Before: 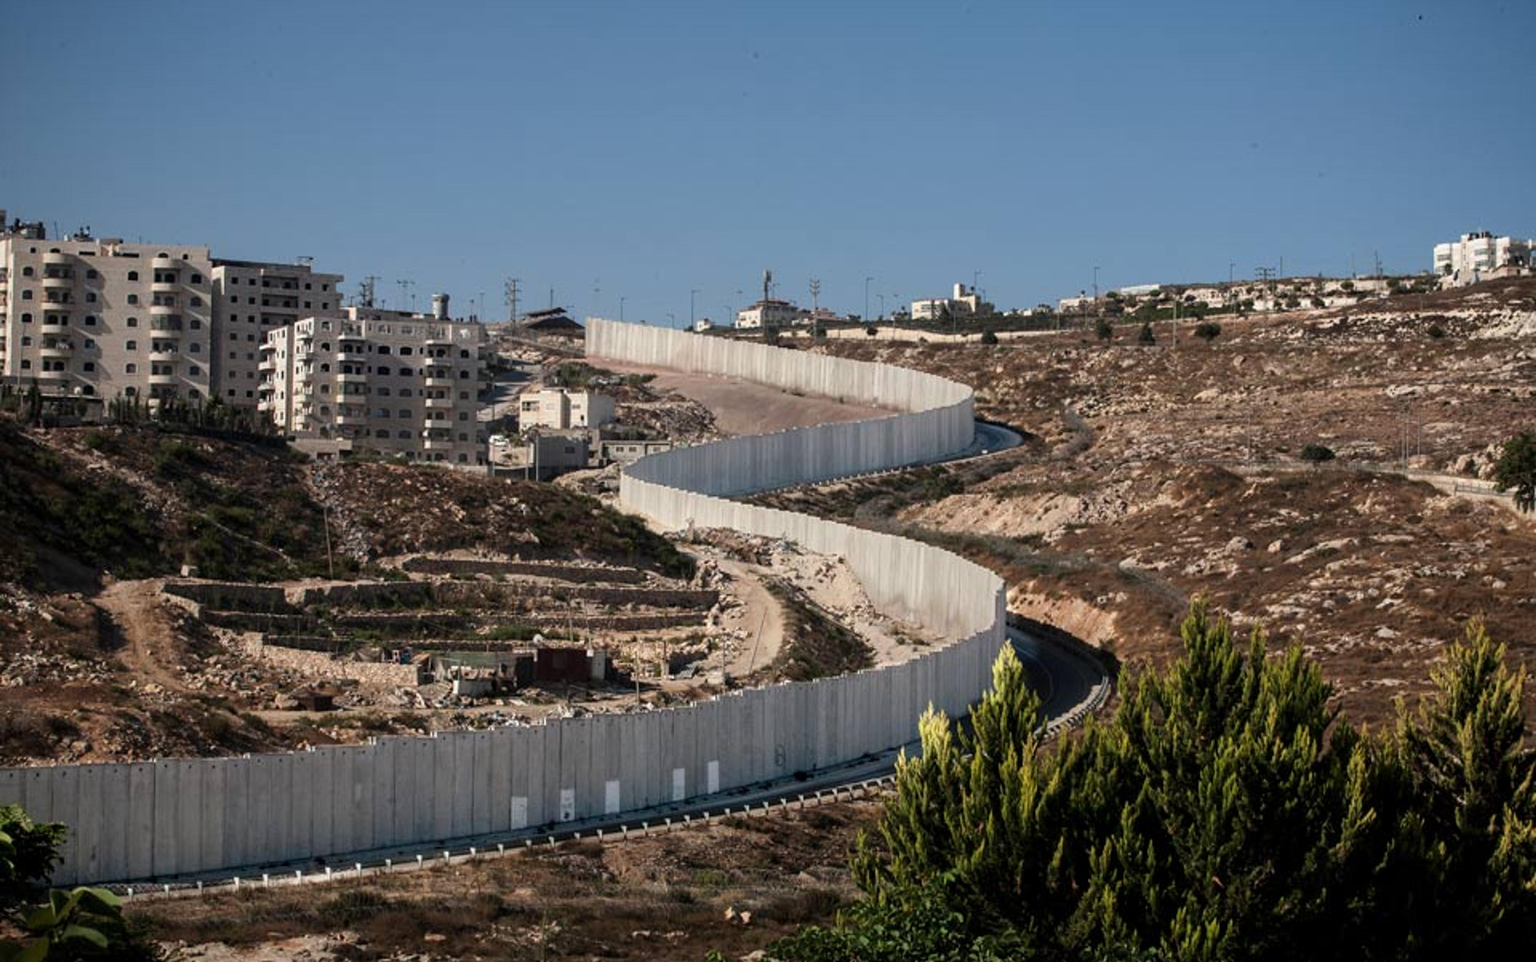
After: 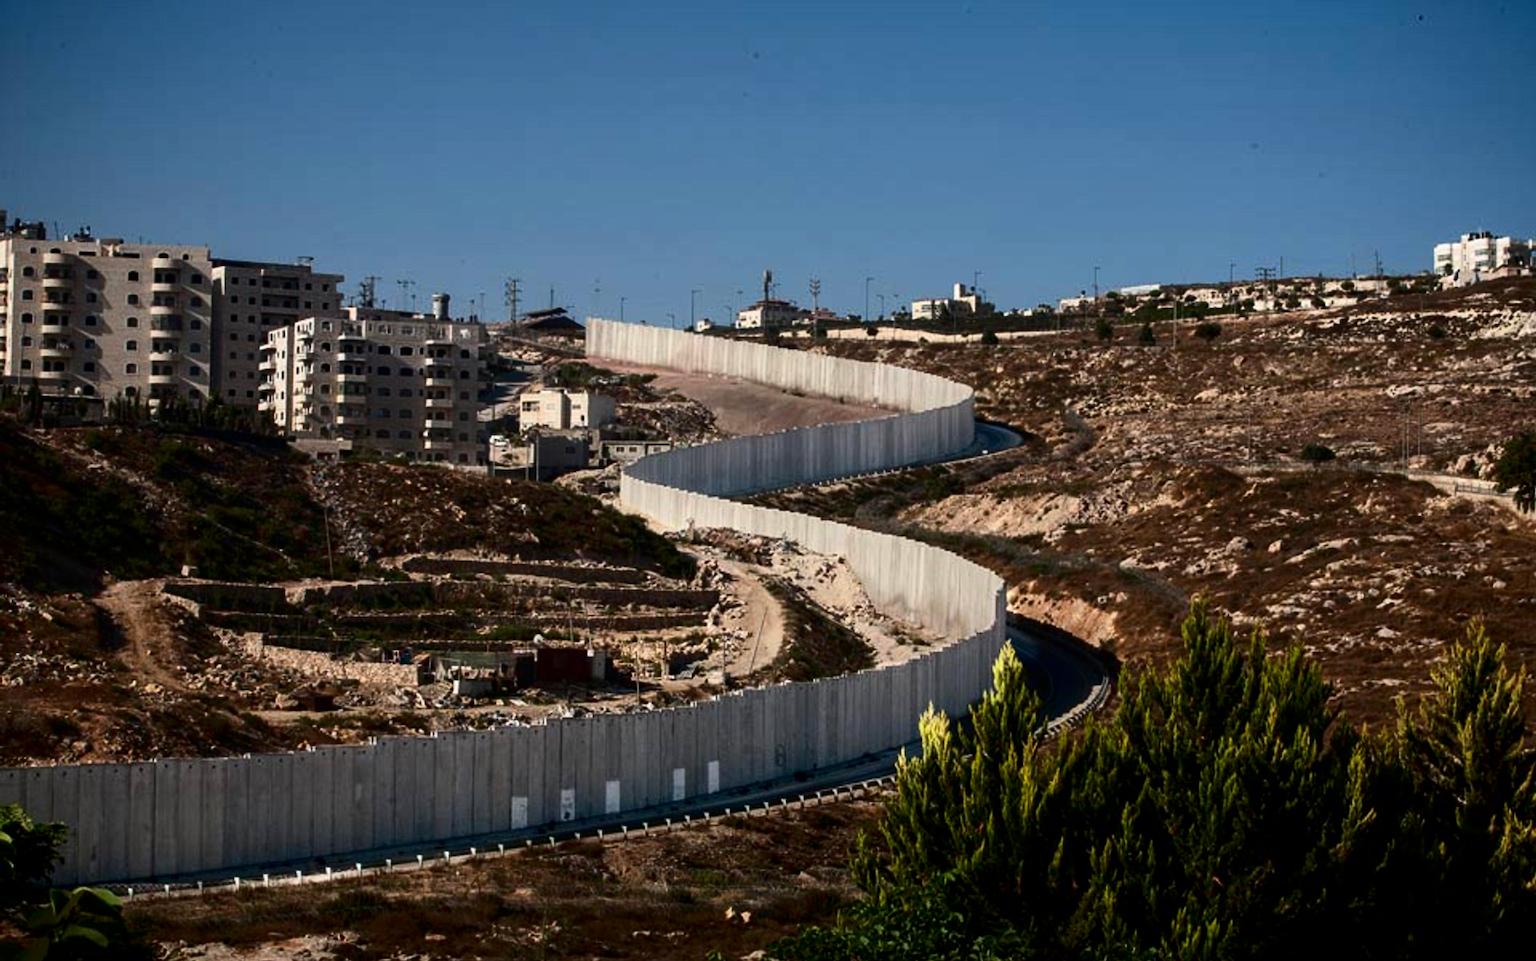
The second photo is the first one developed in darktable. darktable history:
contrast brightness saturation: contrast 0.21, brightness -0.107, saturation 0.212
base curve: curves: ch0 [(0, 0) (0.303, 0.277) (1, 1)], preserve colors none
